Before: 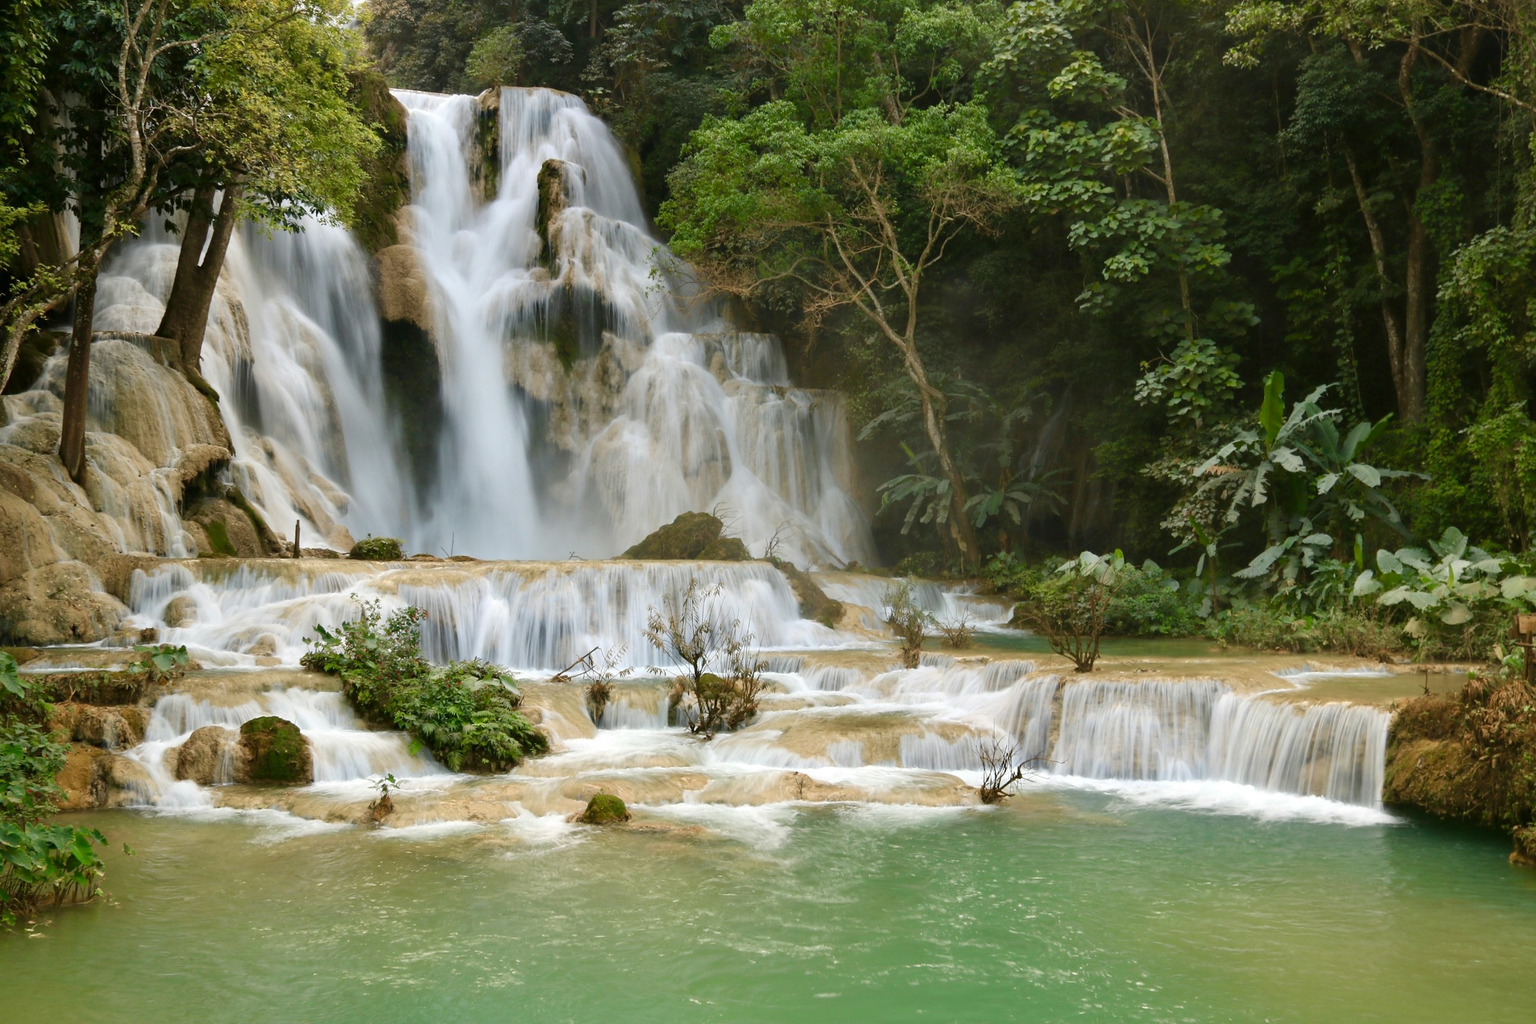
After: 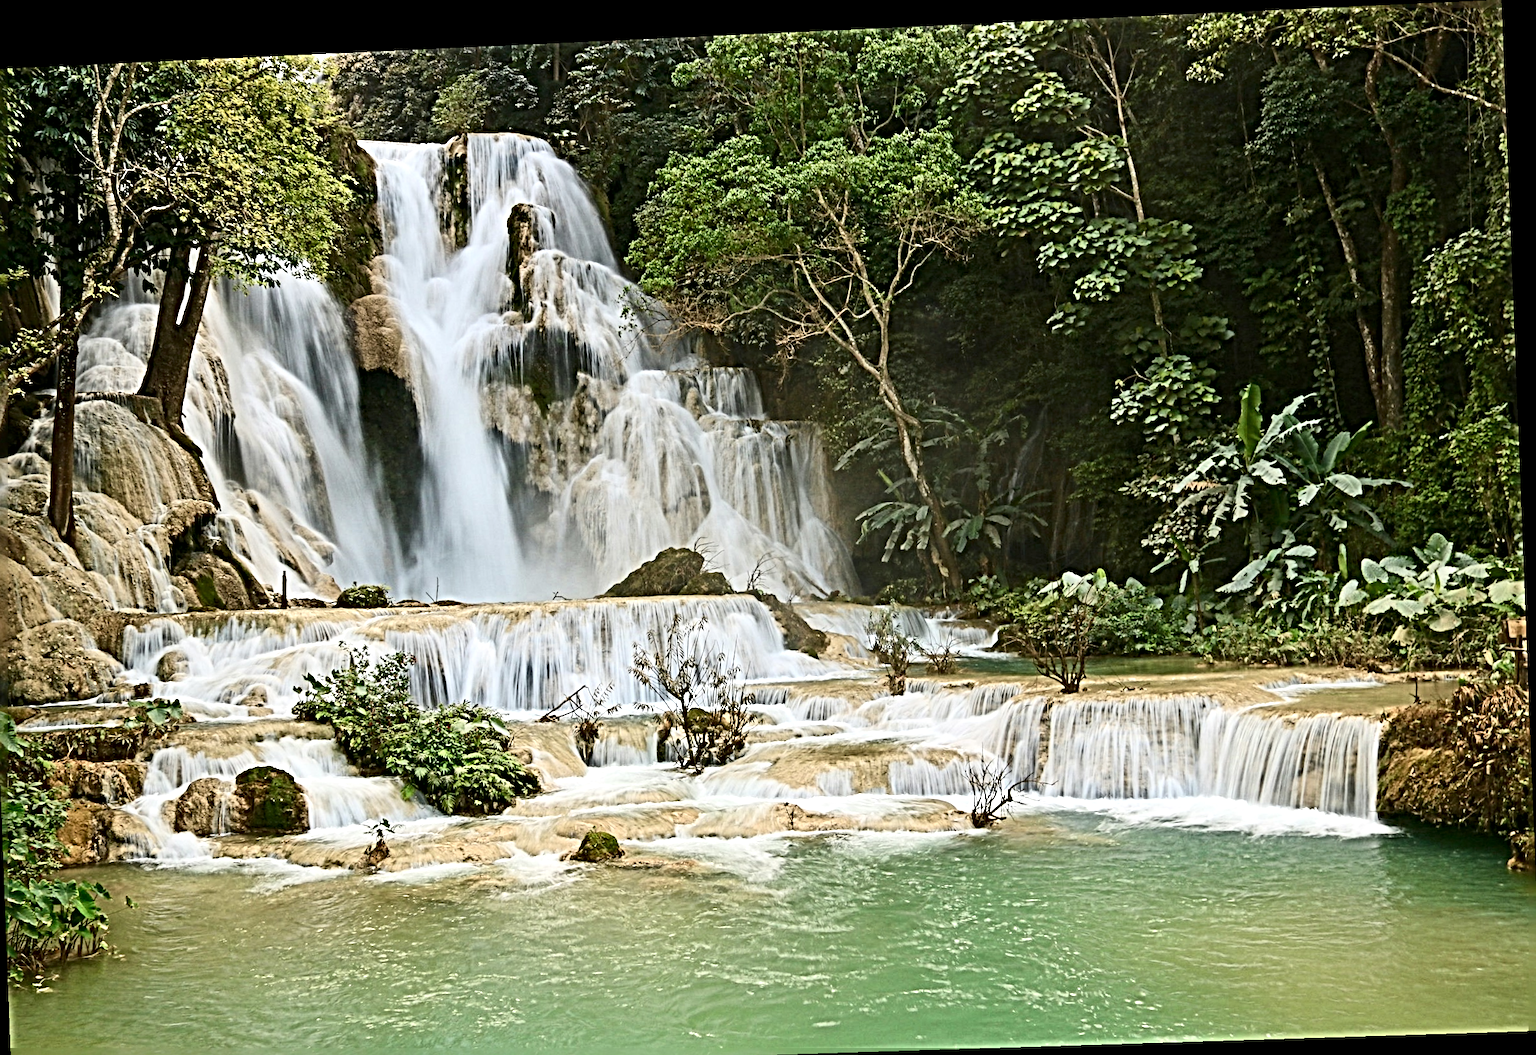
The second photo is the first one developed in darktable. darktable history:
sharpen: radius 6.3, amount 1.8, threshold 0
crop: left 1.743%, right 0.268%, bottom 2.011%
rotate and perspective: rotation -2.22°, lens shift (horizontal) -0.022, automatic cropping off
contrast brightness saturation: contrast 0.24, brightness 0.09
